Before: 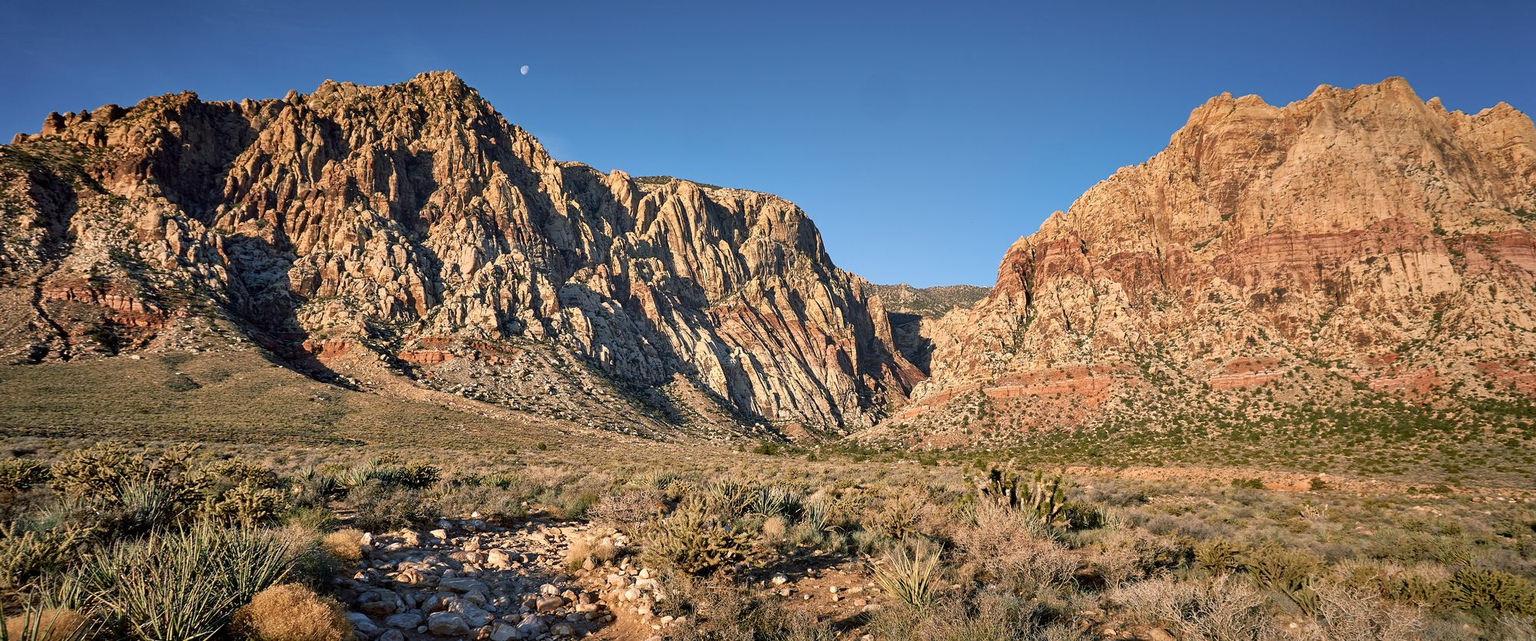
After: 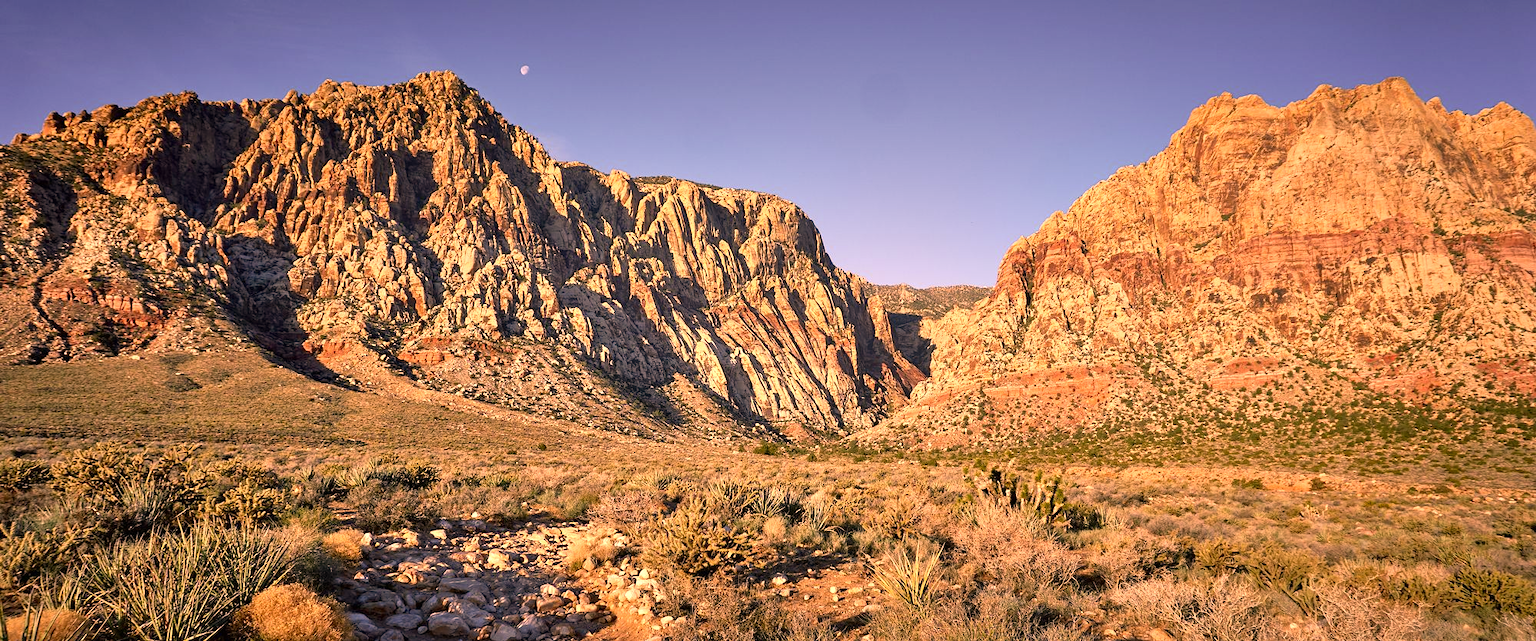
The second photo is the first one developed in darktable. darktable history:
exposure: black level correction 0, exposure 0.5 EV, compensate highlight preservation false
color correction: highlights a* 21.88, highlights b* 22.25
